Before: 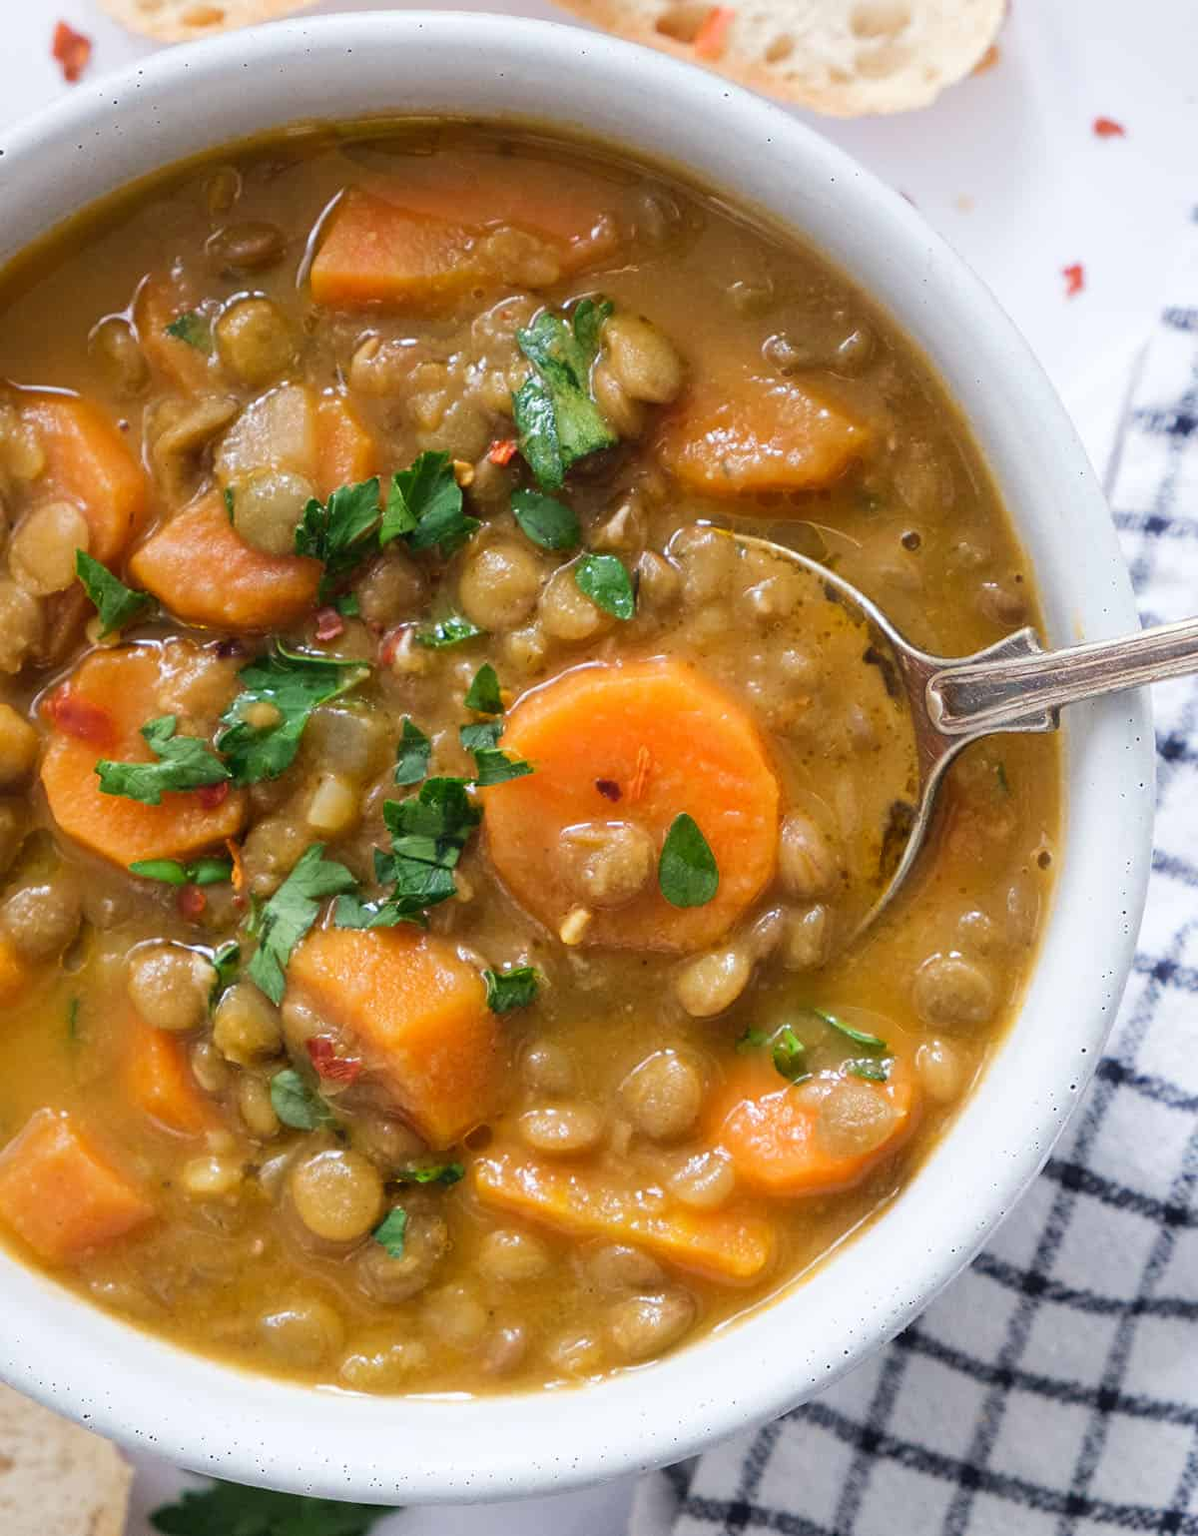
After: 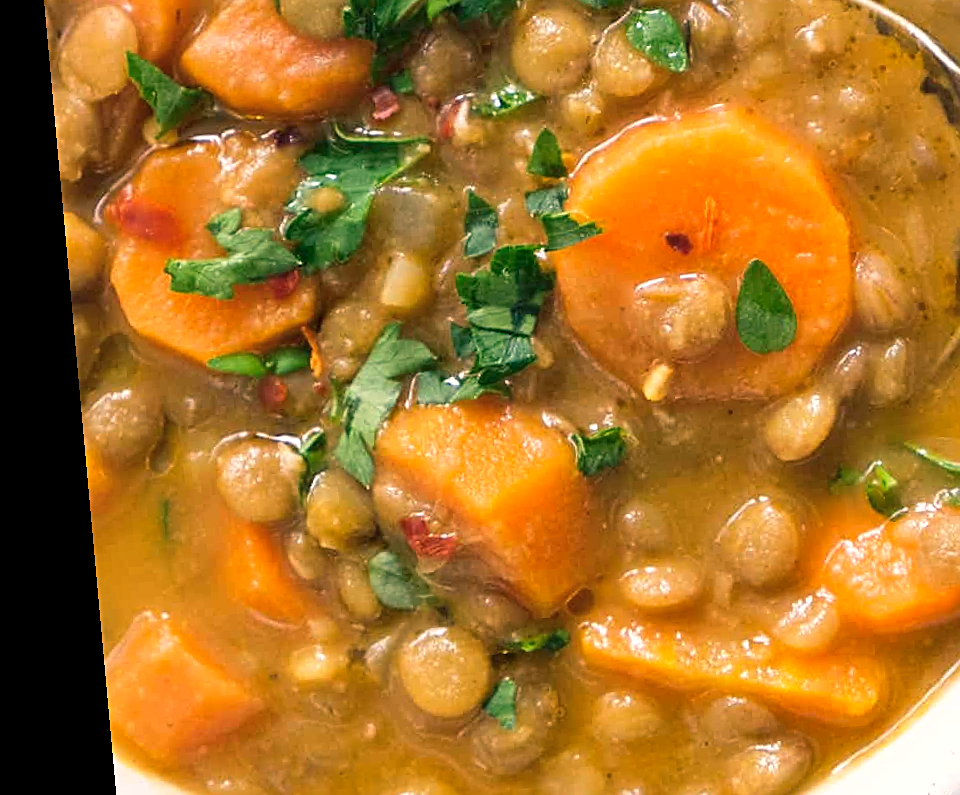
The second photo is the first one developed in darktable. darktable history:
crop: top 36.498%, right 27.964%, bottom 14.995%
rotate and perspective: rotation -5.2°, automatic cropping off
tone curve: curves: ch0 [(0, 0) (0.003, 0.003) (0.011, 0.011) (0.025, 0.026) (0.044, 0.046) (0.069, 0.072) (0.1, 0.103) (0.136, 0.141) (0.177, 0.184) (0.224, 0.233) (0.277, 0.287) (0.335, 0.348) (0.399, 0.414) (0.468, 0.486) (0.543, 0.563) (0.623, 0.647) (0.709, 0.736) (0.801, 0.831) (0.898, 0.92) (1, 1)], preserve colors none
color balance rgb: shadows lift › chroma 5.41%, shadows lift › hue 240°, highlights gain › chroma 3.74%, highlights gain › hue 60°, saturation formula JzAzBz (2021)
sharpen: on, module defaults
exposure: exposure 0.217 EV, compensate highlight preservation false
shadows and highlights: shadows 32, highlights -32, soften with gaussian
